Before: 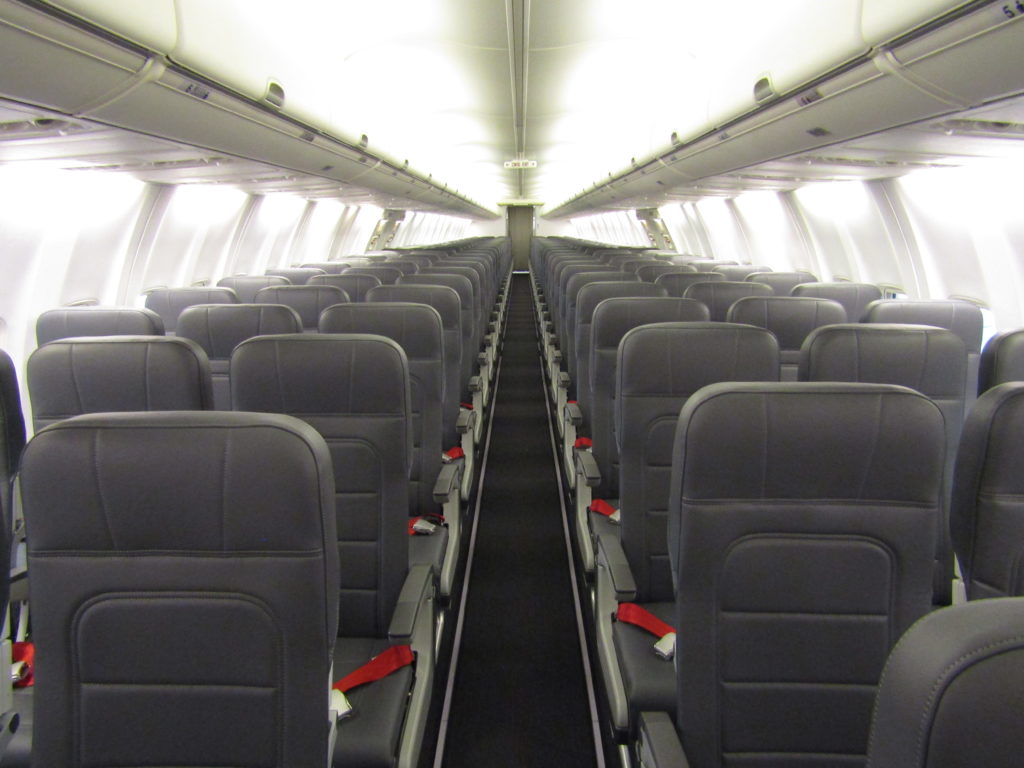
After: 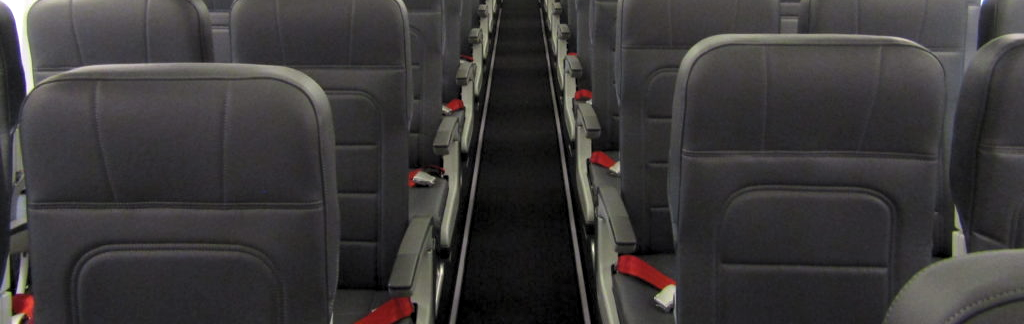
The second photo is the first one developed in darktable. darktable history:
levels: levels [0.062, 0.494, 0.925]
crop: top 45.408%, bottom 12.287%
